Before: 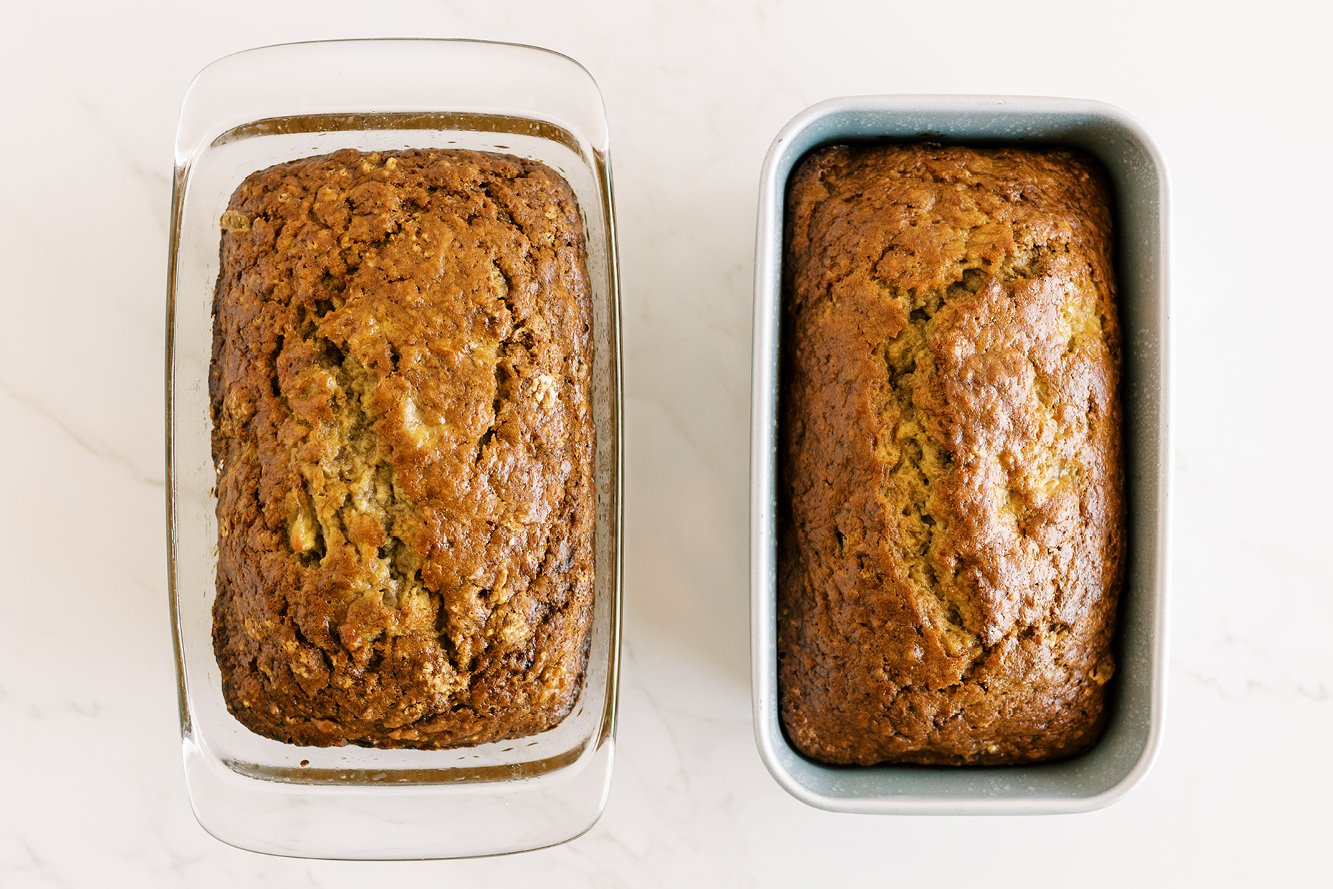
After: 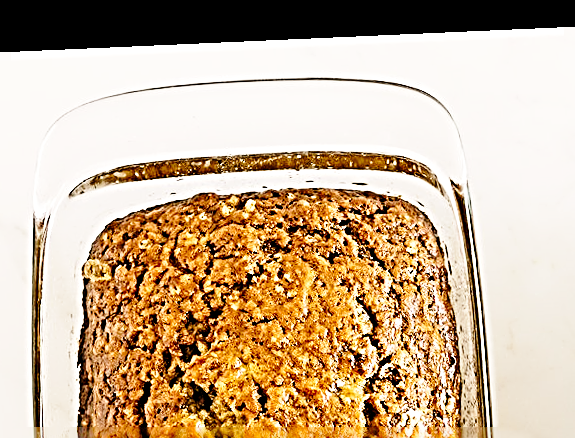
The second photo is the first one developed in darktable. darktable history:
crop and rotate: left 10.817%, top 0.062%, right 47.194%, bottom 53.626%
color calibration: x 0.342, y 0.355, temperature 5146 K
exposure: black level correction 0.004, exposure 0.014 EV, compensate highlight preservation false
sharpen: radius 4.001, amount 2
base curve: curves: ch0 [(0, 0) (0.028, 0.03) (0.121, 0.232) (0.46, 0.748) (0.859, 0.968) (1, 1)], preserve colors none
rotate and perspective: rotation -2.56°, automatic cropping off
